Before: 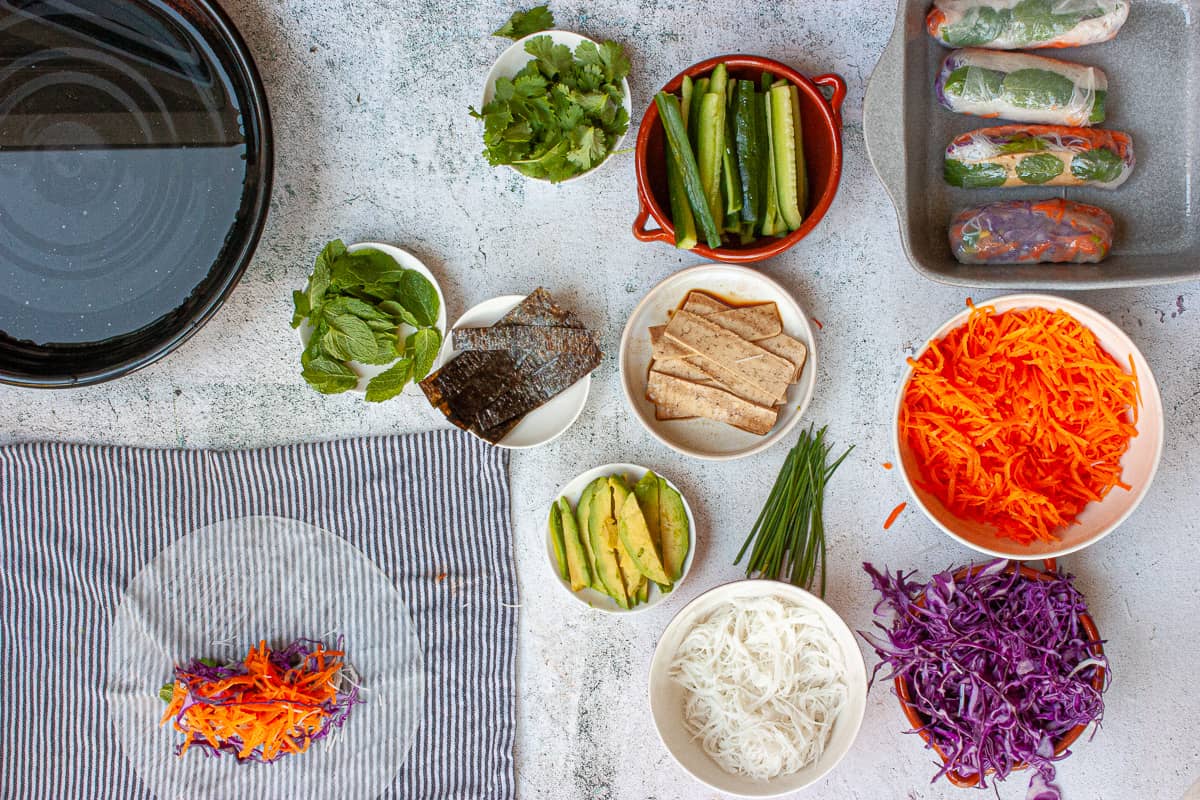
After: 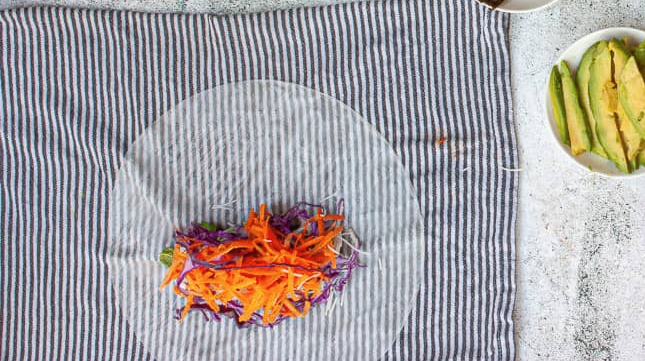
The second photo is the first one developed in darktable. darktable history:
crop and rotate: top 54.524%, right 46.198%, bottom 0.229%
contrast brightness saturation: contrast 0.012, saturation -0.068
